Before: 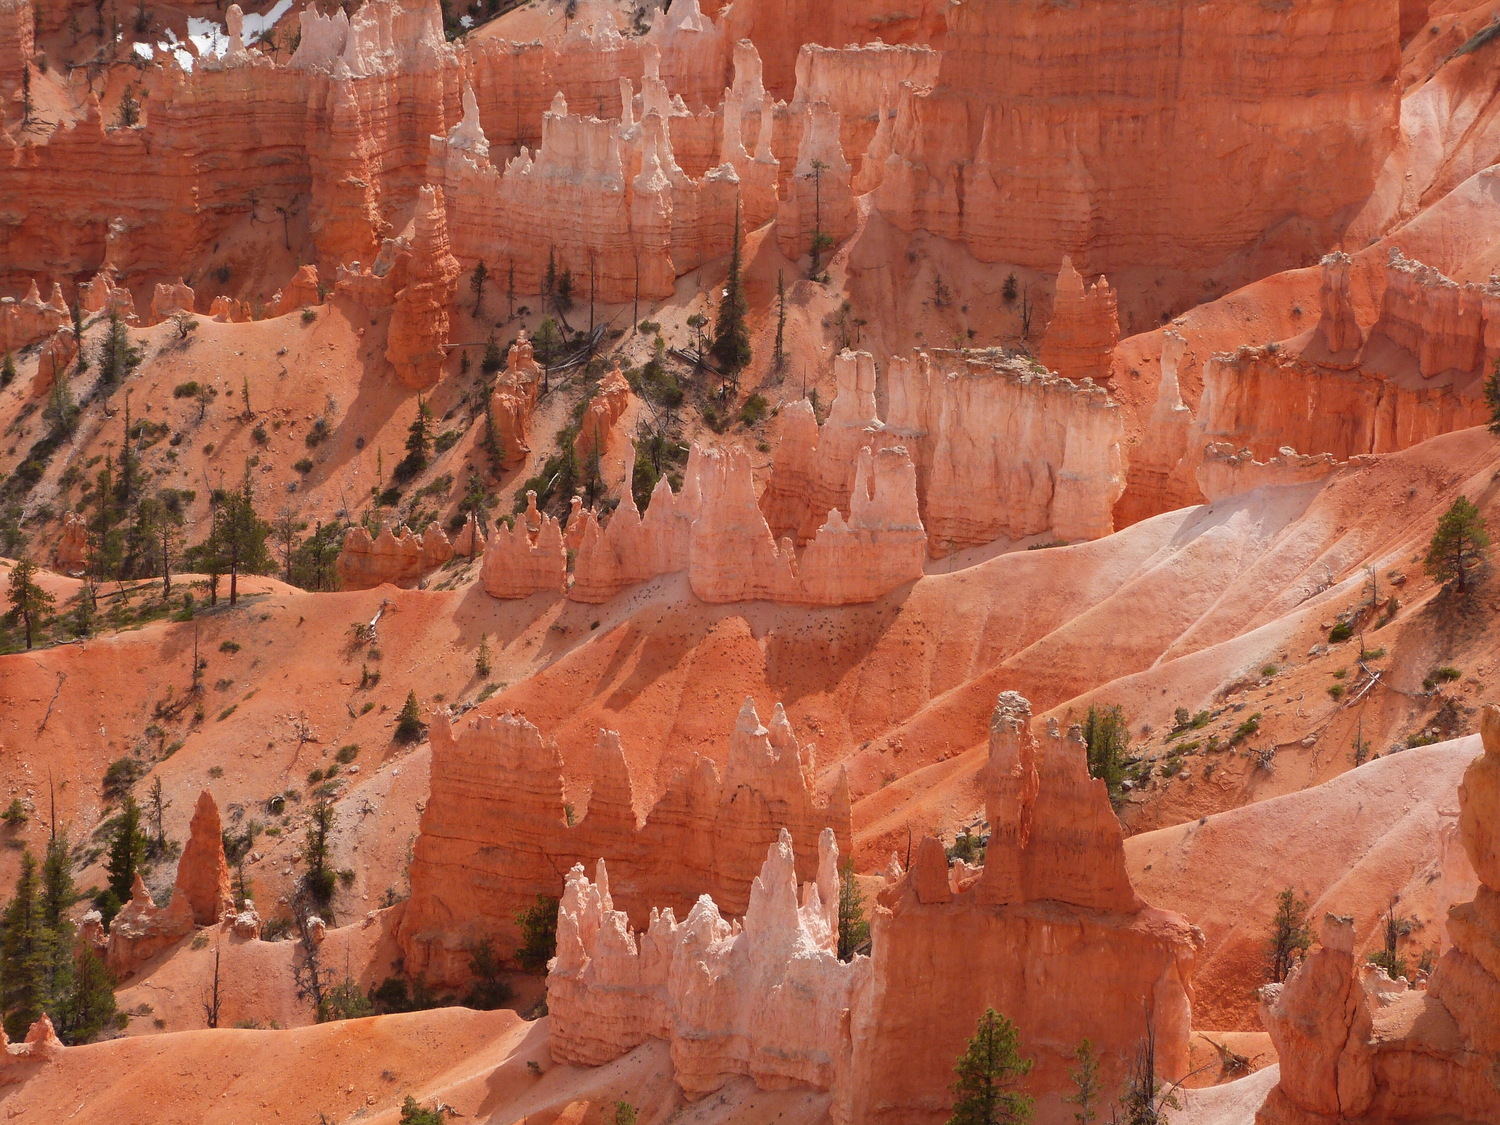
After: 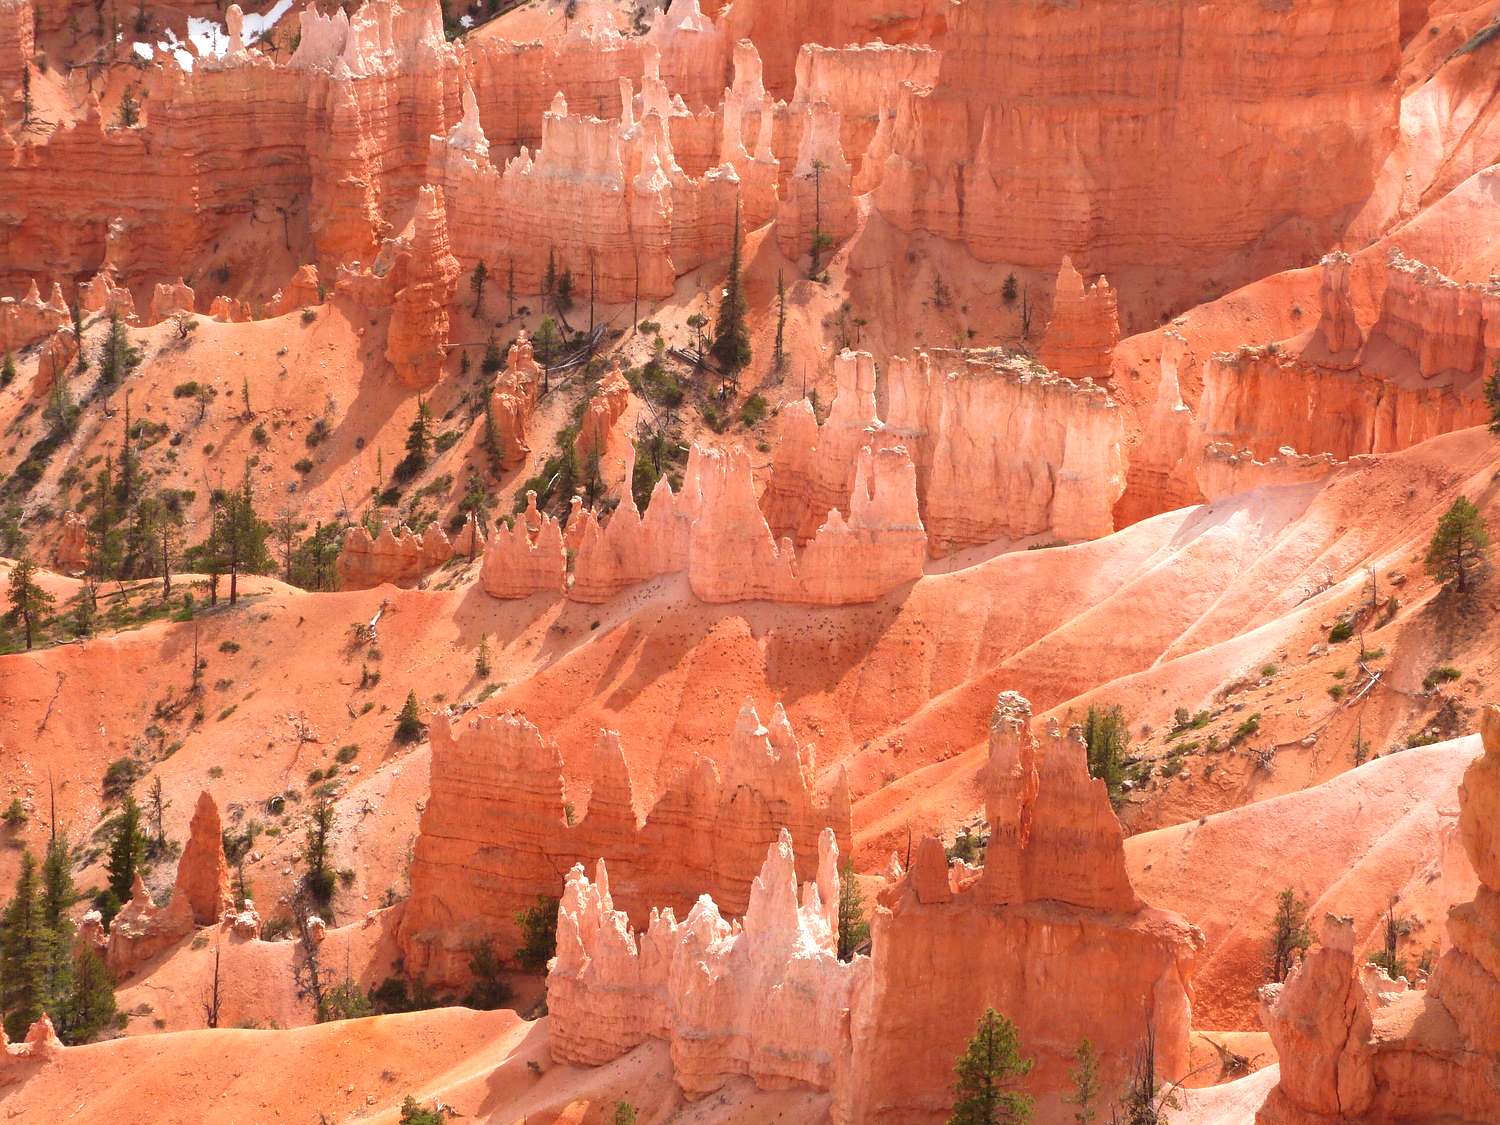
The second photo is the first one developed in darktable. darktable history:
velvia: on, module defaults
exposure: black level correction 0, exposure 0.7 EV, compensate exposure bias true, compensate highlight preservation false
